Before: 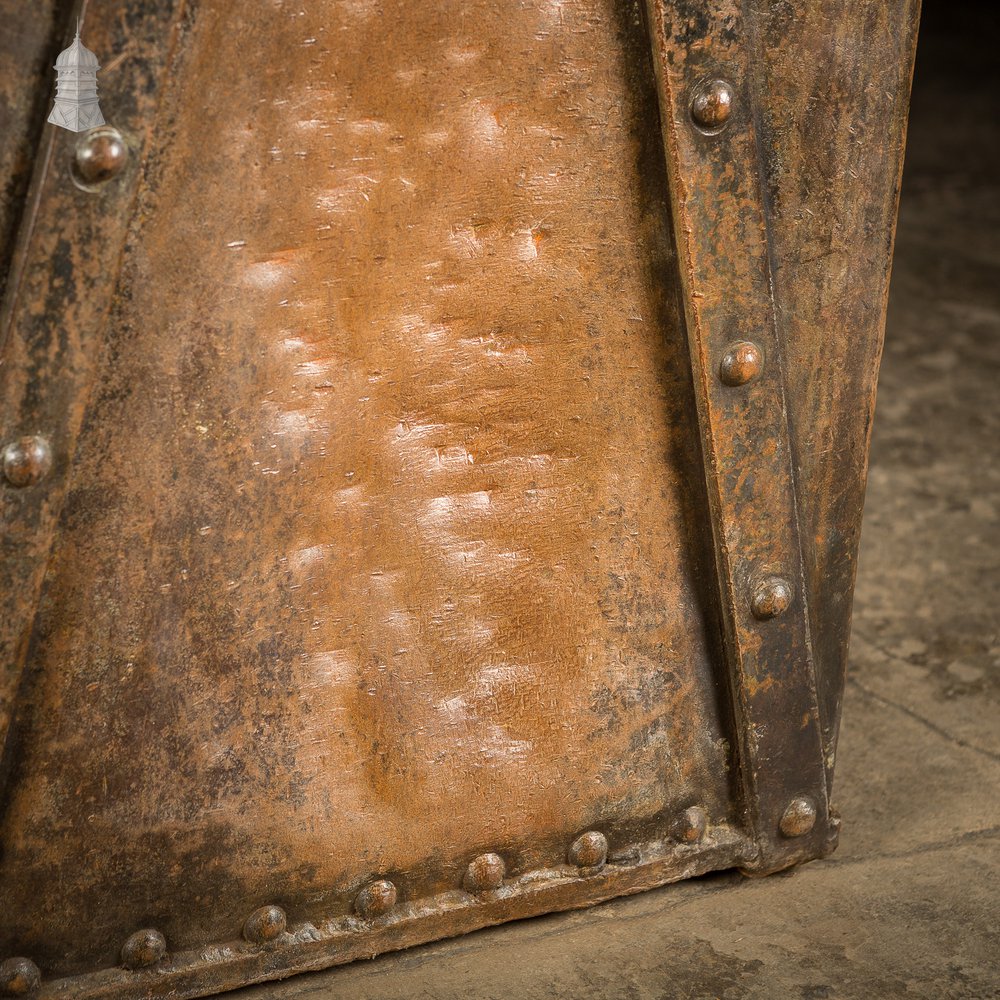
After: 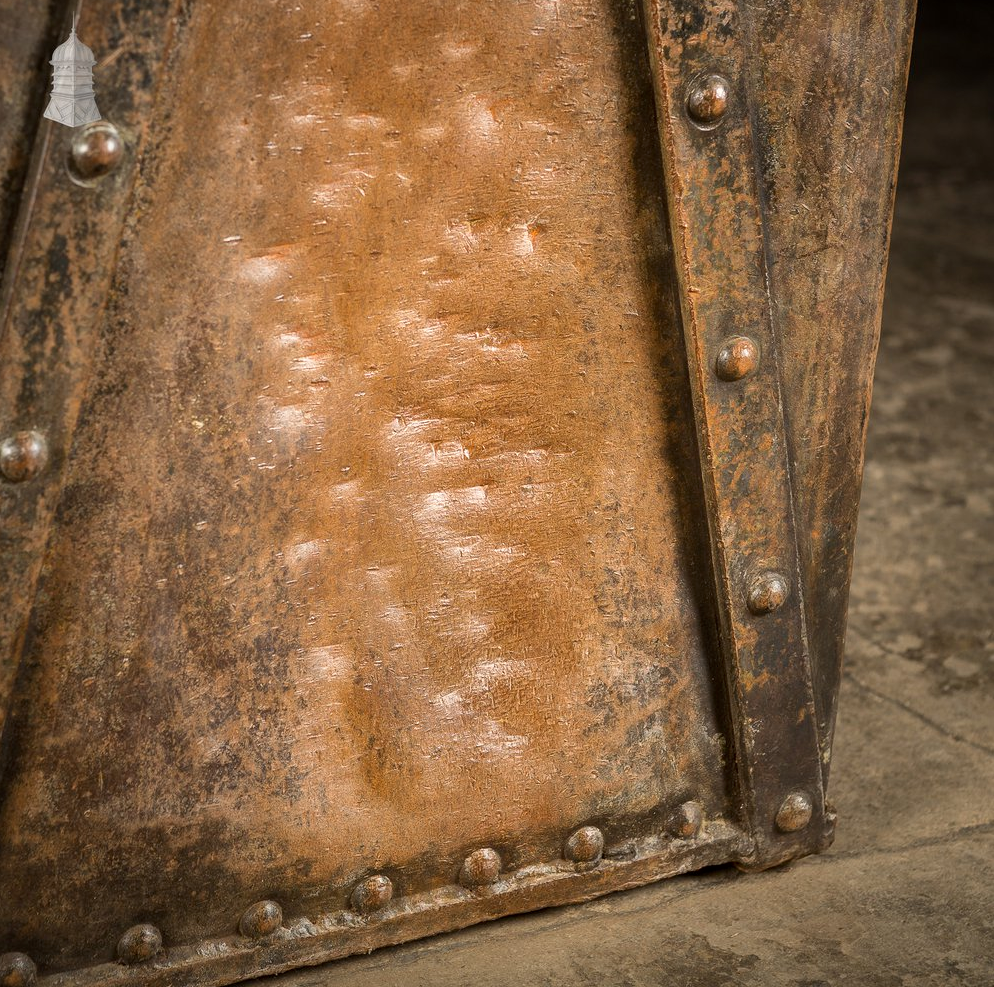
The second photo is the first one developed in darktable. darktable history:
crop: left 0.428%, top 0.527%, right 0.15%, bottom 0.762%
exposure: black level correction 0, exposure 0 EV, compensate highlight preservation false
local contrast: mode bilateral grid, contrast 19, coarseness 50, detail 119%, midtone range 0.2
